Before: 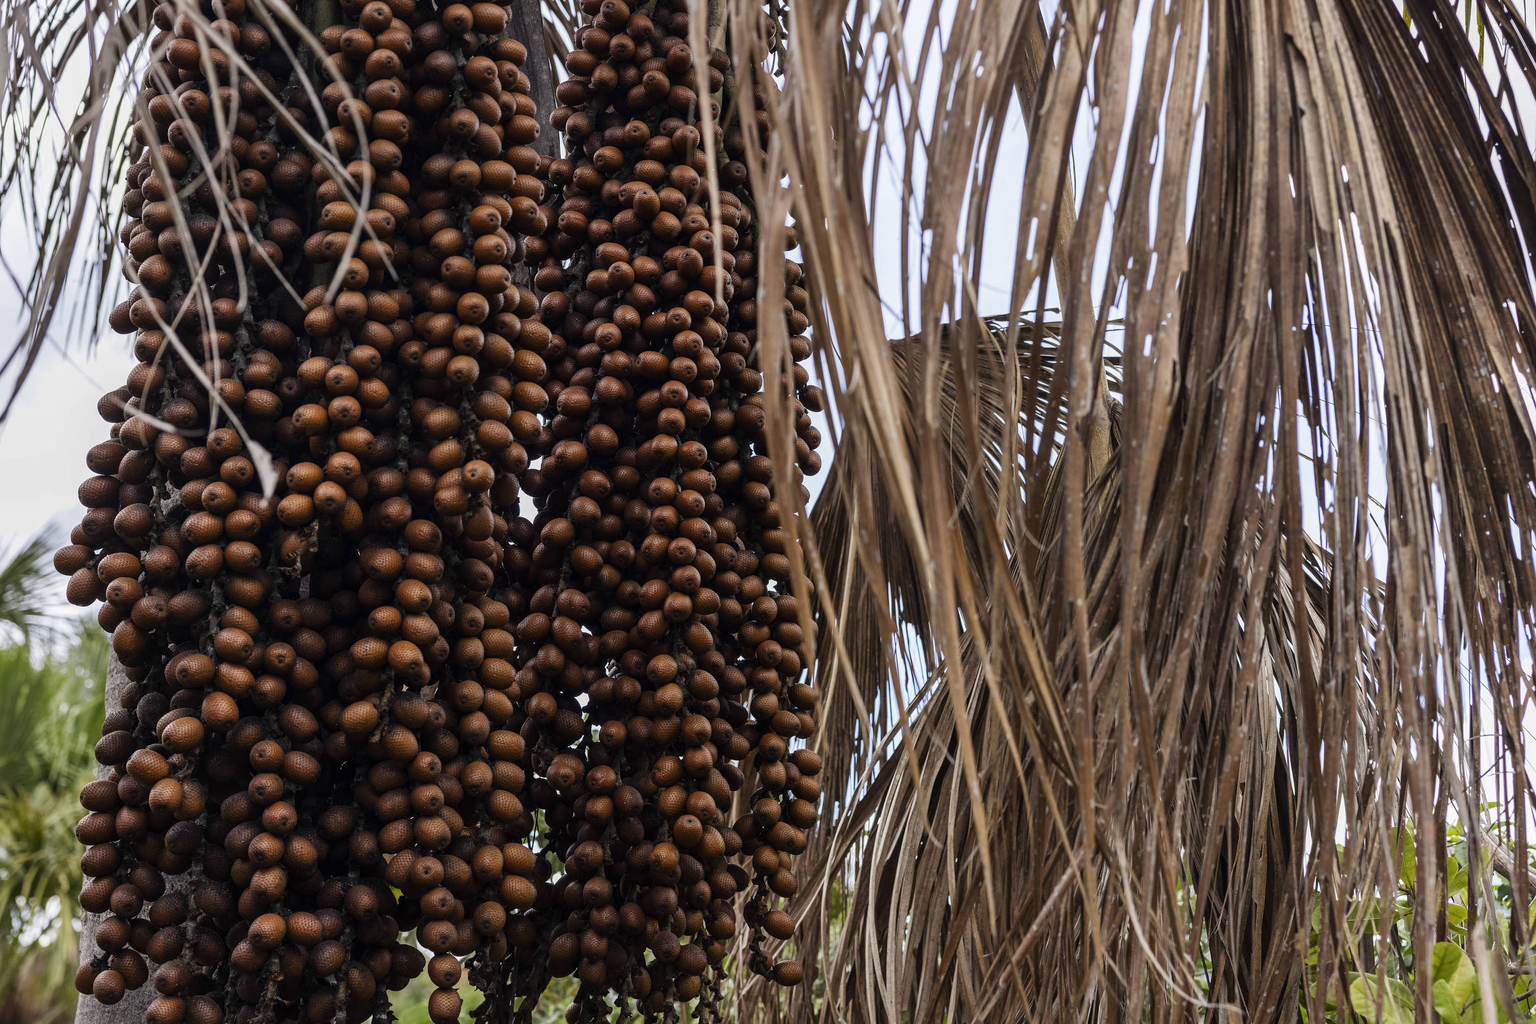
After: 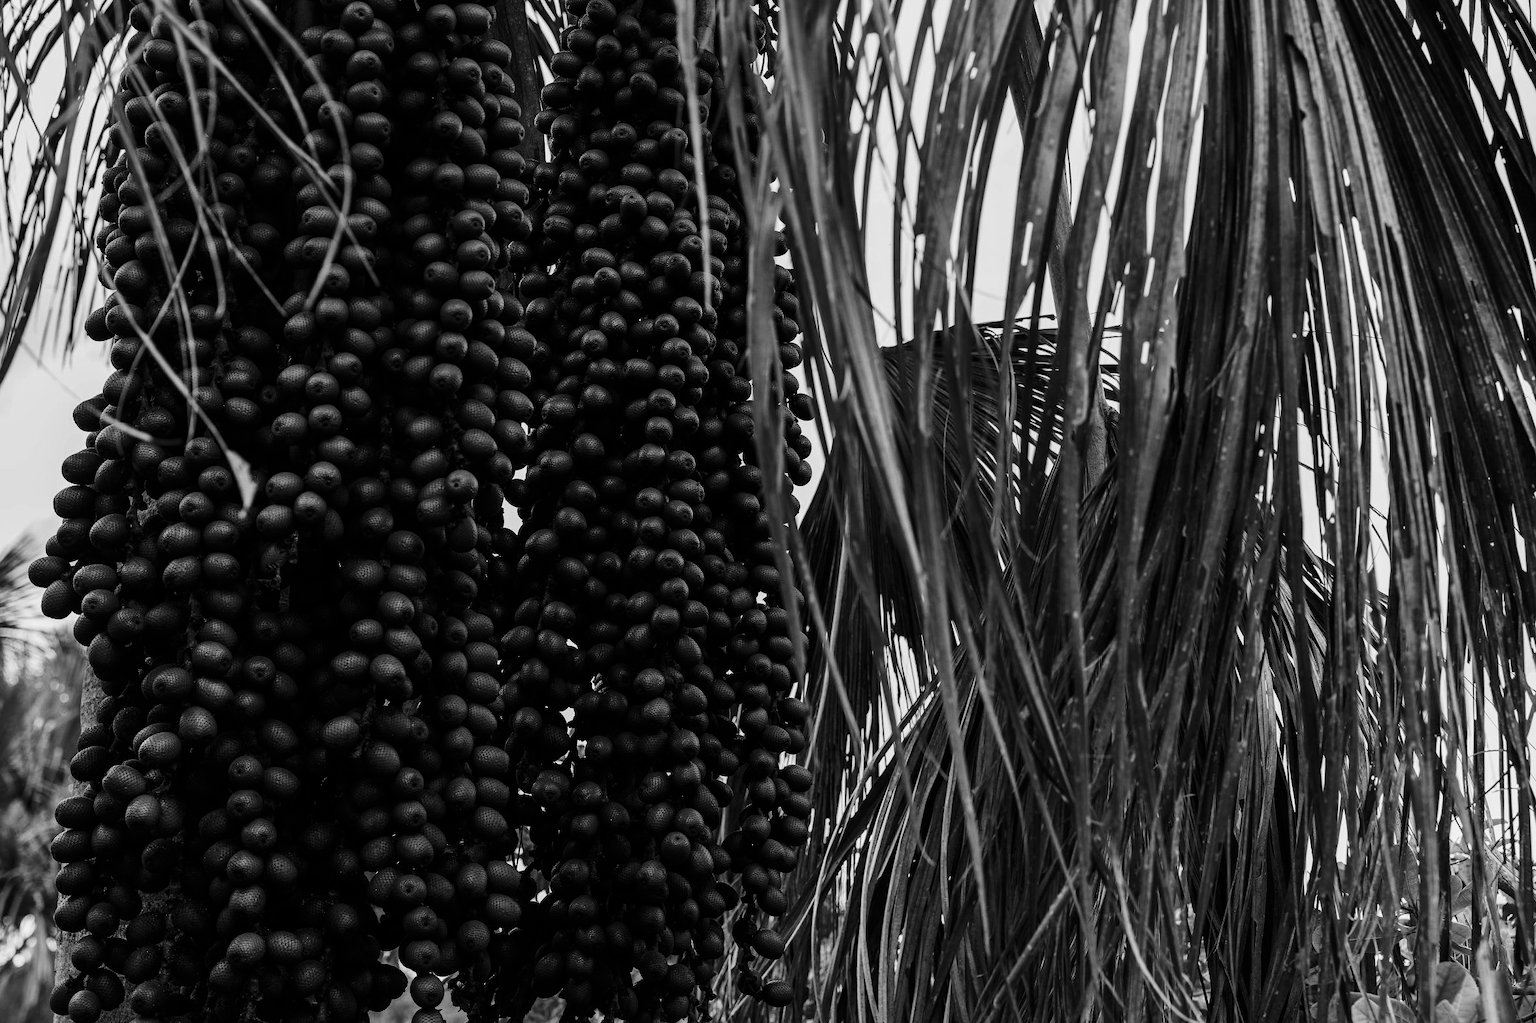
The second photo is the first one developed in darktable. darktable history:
monochrome: a -35.87, b 49.73, size 1.7
white balance: red 0.954, blue 1.079
contrast brightness saturation: contrast 0.19, brightness -0.24, saturation 0.11
crop: left 1.743%, right 0.268%, bottom 2.011%
